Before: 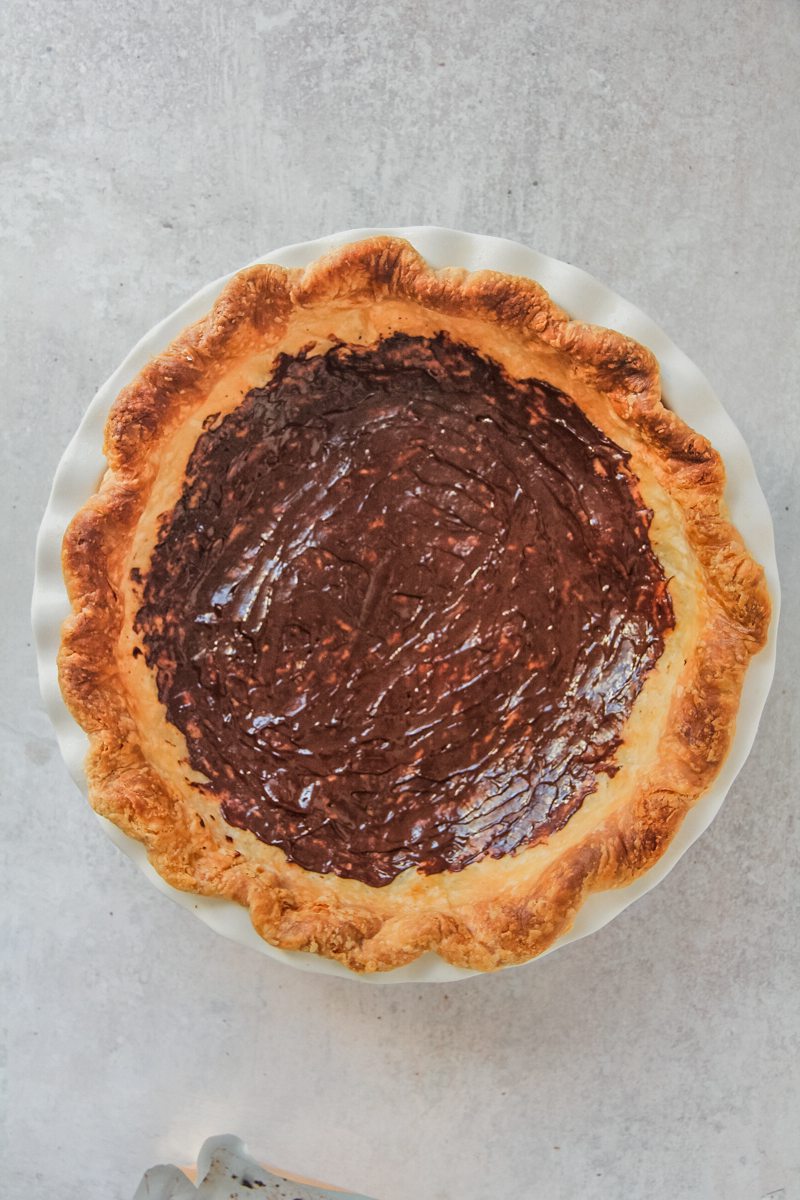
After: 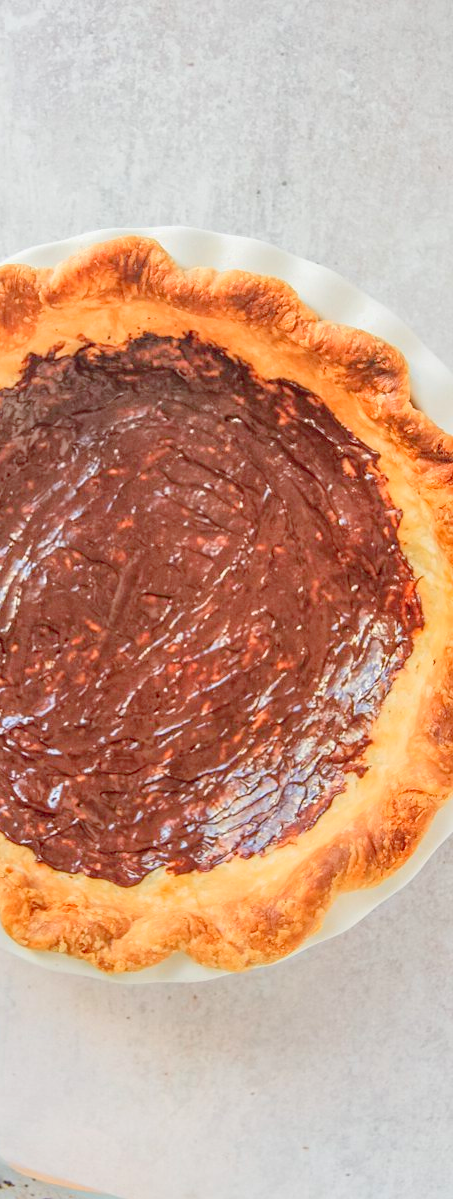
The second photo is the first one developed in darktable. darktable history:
levels: levels [0, 0.397, 0.955]
crop: left 31.458%, top 0%, right 11.876%
